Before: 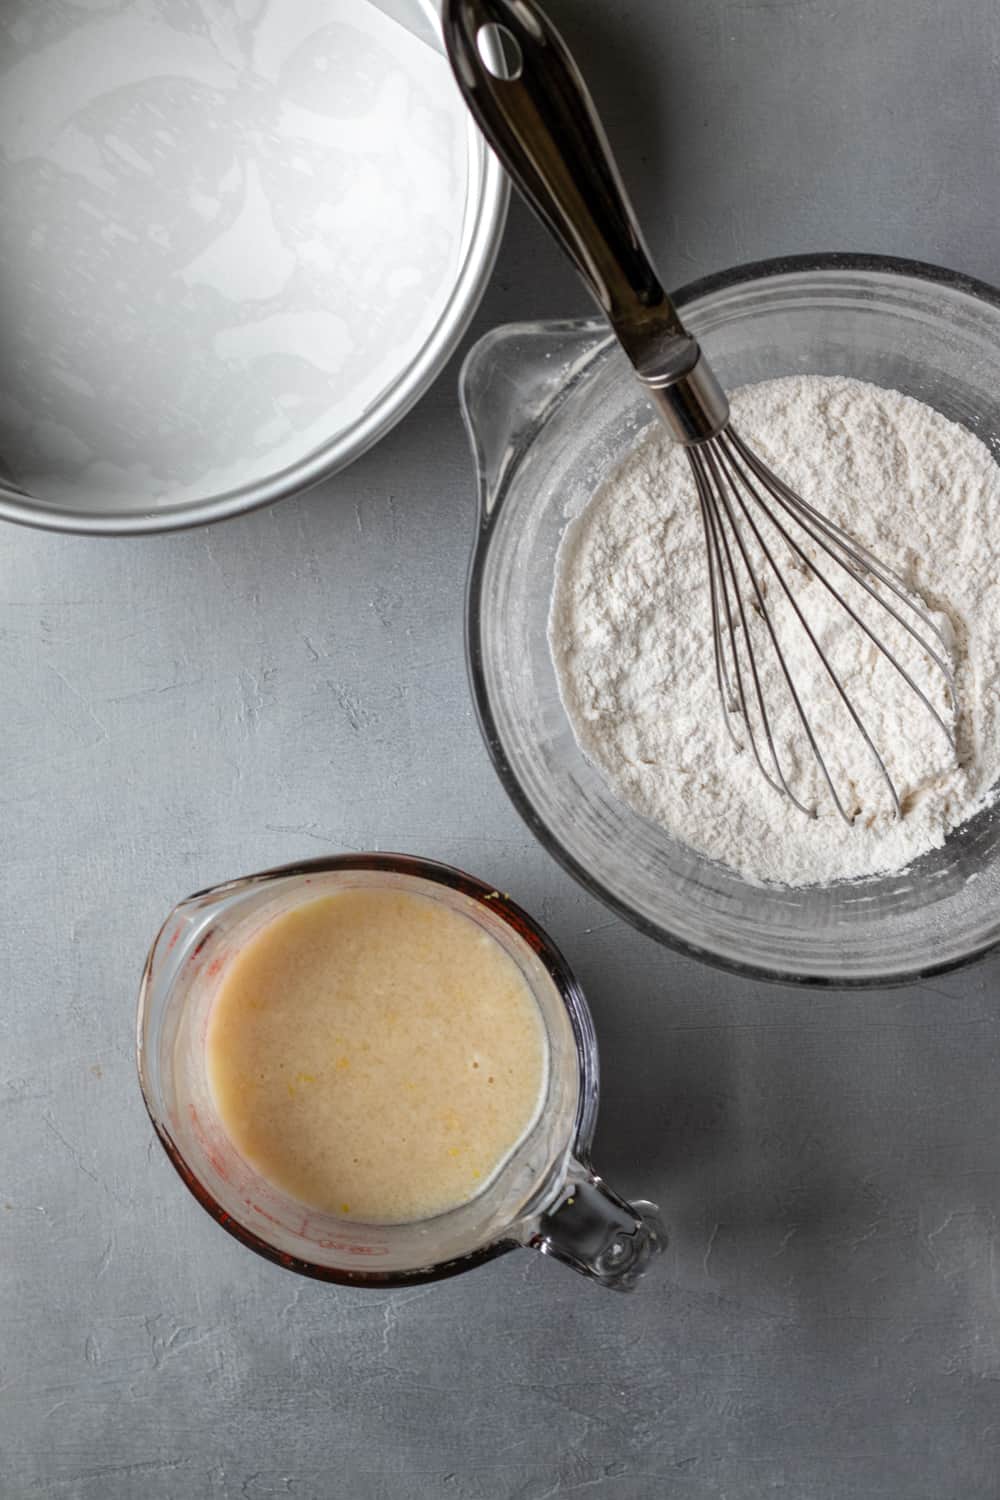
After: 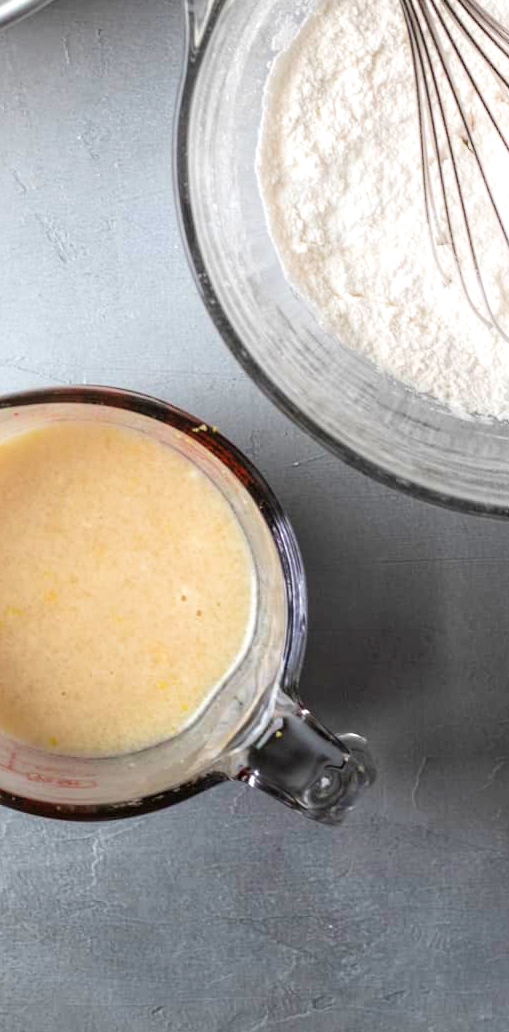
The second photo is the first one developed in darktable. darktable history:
velvia: on, module defaults
shadows and highlights: shadows -40.15, highlights 62.88, soften with gaussian
exposure: black level correction 0.001, exposure 0.5 EV, compensate exposure bias true, compensate highlight preservation false
crop and rotate: left 29.237%, top 31.152%, right 19.807%
